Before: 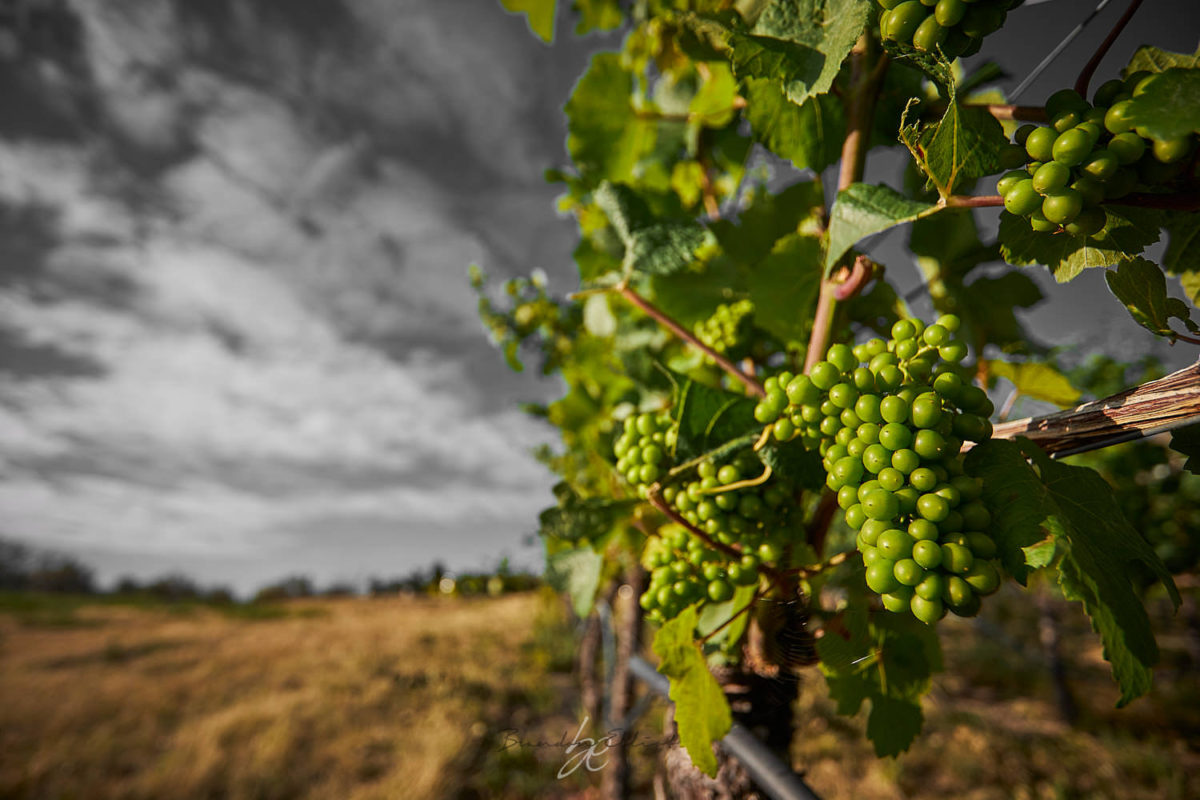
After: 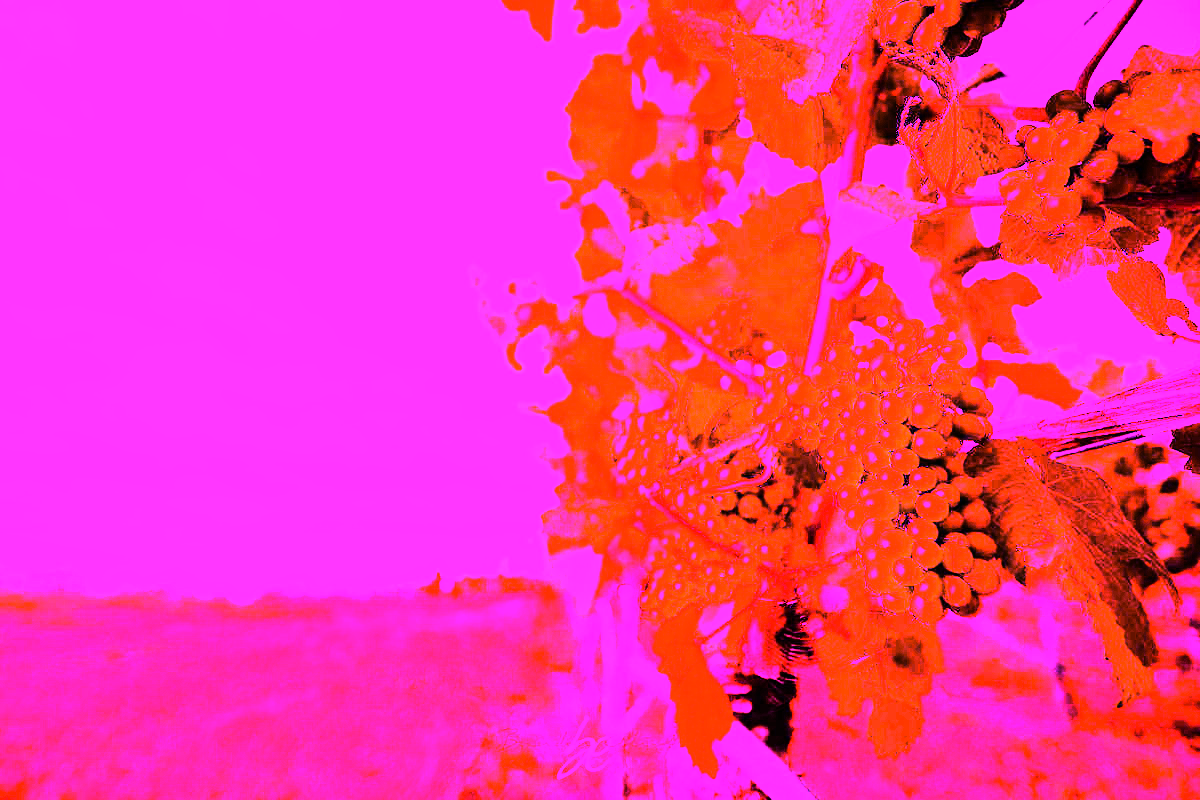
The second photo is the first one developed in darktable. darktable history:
white balance: red 8, blue 8
rgb curve: curves: ch0 [(0, 0) (0.21, 0.15) (0.24, 0.21) (0.5, 0.75) (0.75, 0.96) (0.89, 0.99) (1, 1)]; ch1 [(0, 0.02) (0.21, 0.13) (0.25, 0.2) (0.5, 0.67) (0.75, 0.9) (0.89, 0.97) (1, 1)]; ch2 [(0, 0.02) (0.21, 0.13) (0.25, 0.2) (0.5, 0.67) (0.75, 0.9) (0.89, 0.97) (1, 1)], compensate middle gray true
